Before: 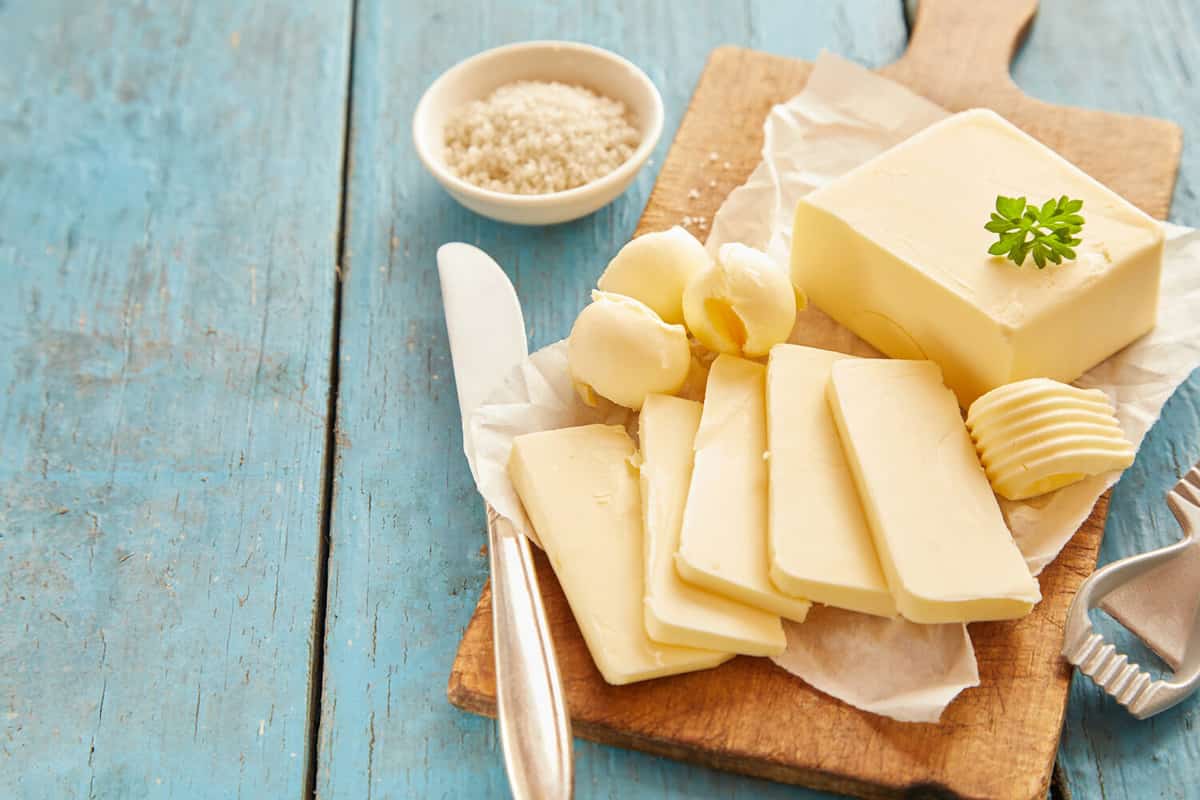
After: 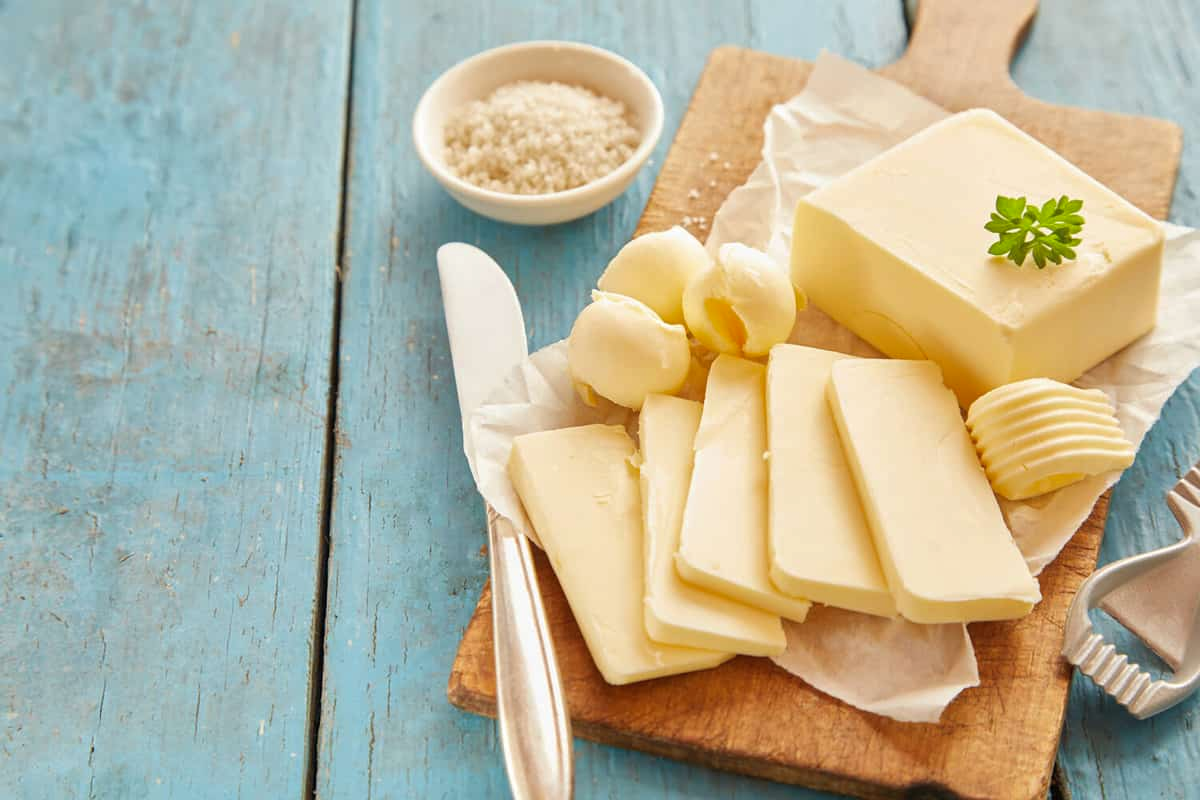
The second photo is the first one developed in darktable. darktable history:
shadows and highlights: shadows 24.98, highlights -25.02
